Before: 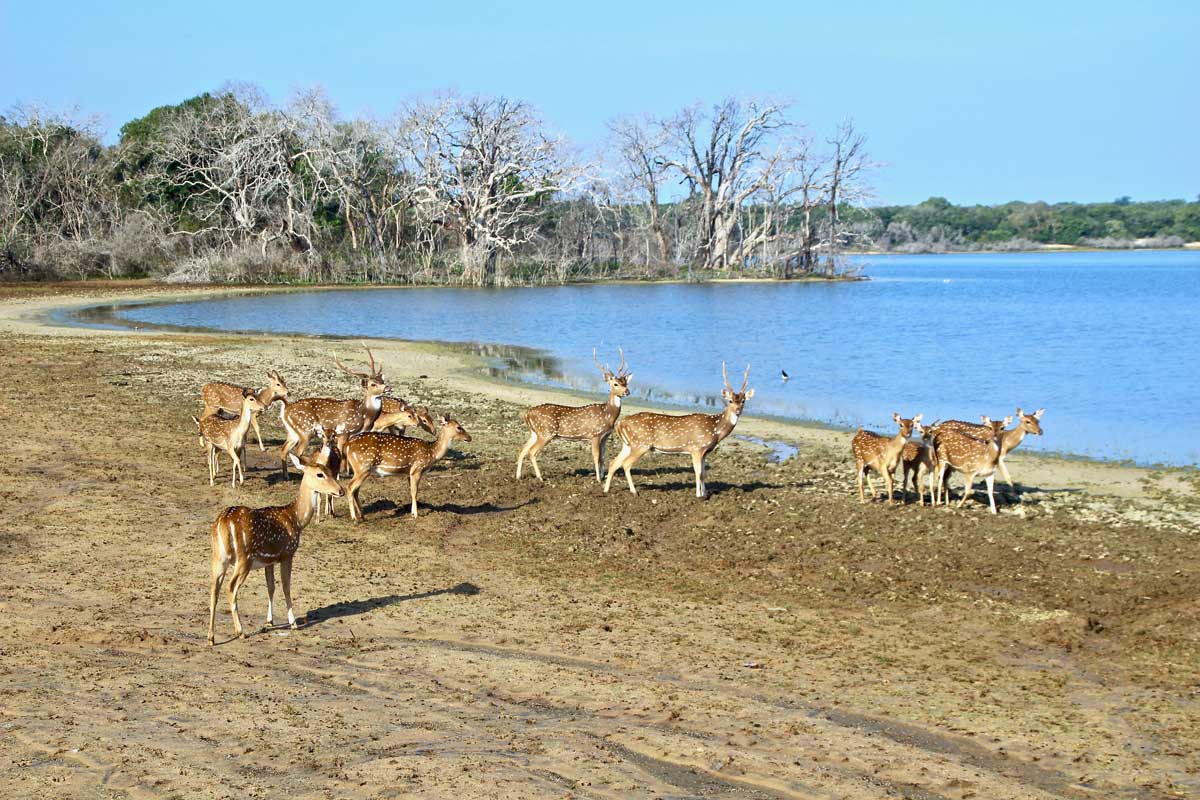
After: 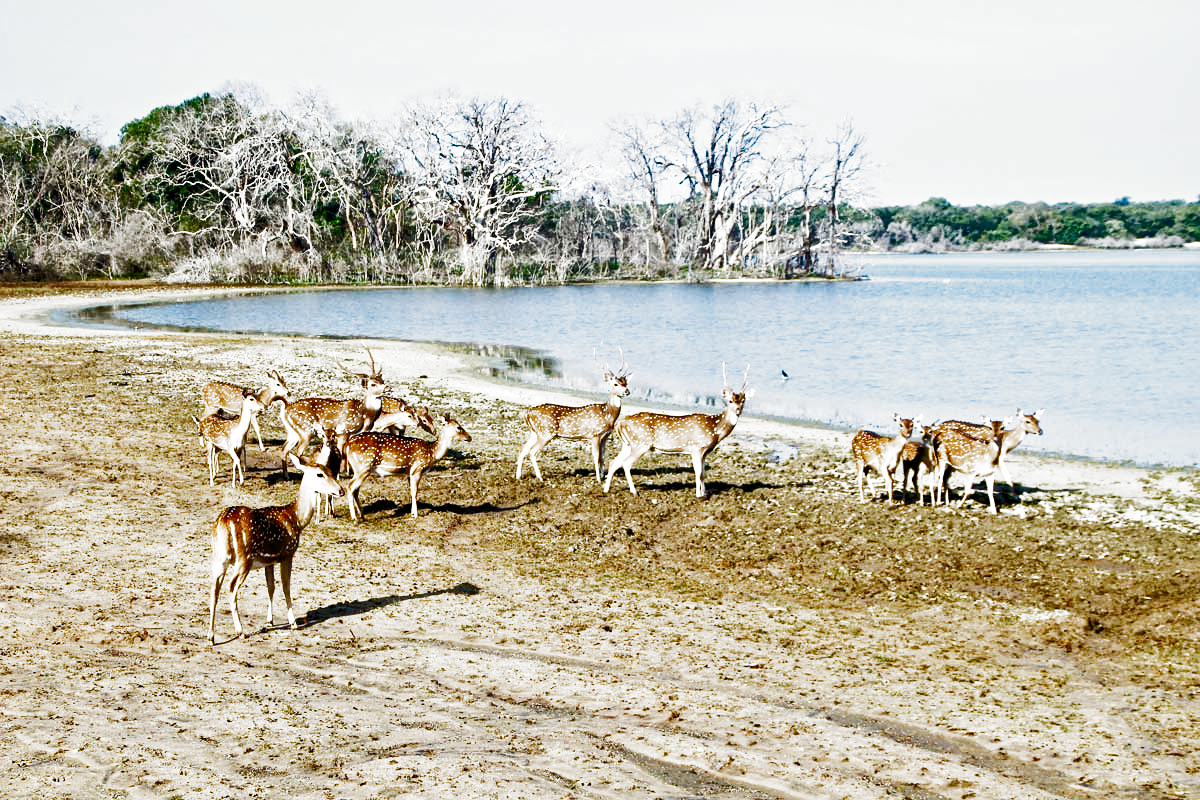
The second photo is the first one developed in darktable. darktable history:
exposure: black level correction -0.001, exposure 0.91 EV, compensate highlight preservation false
filmic rgb: black relative exposure -4.06 EV, white relative exposure 2.99 EV, hardness 2.99, contrast 1.507, add noise in highlights 0, preserve chrominance no, color science v3 (2019), use custom middle-gray values true, contrast in highlights soft
shadows and highlights: radius 264, soften with gaussian
